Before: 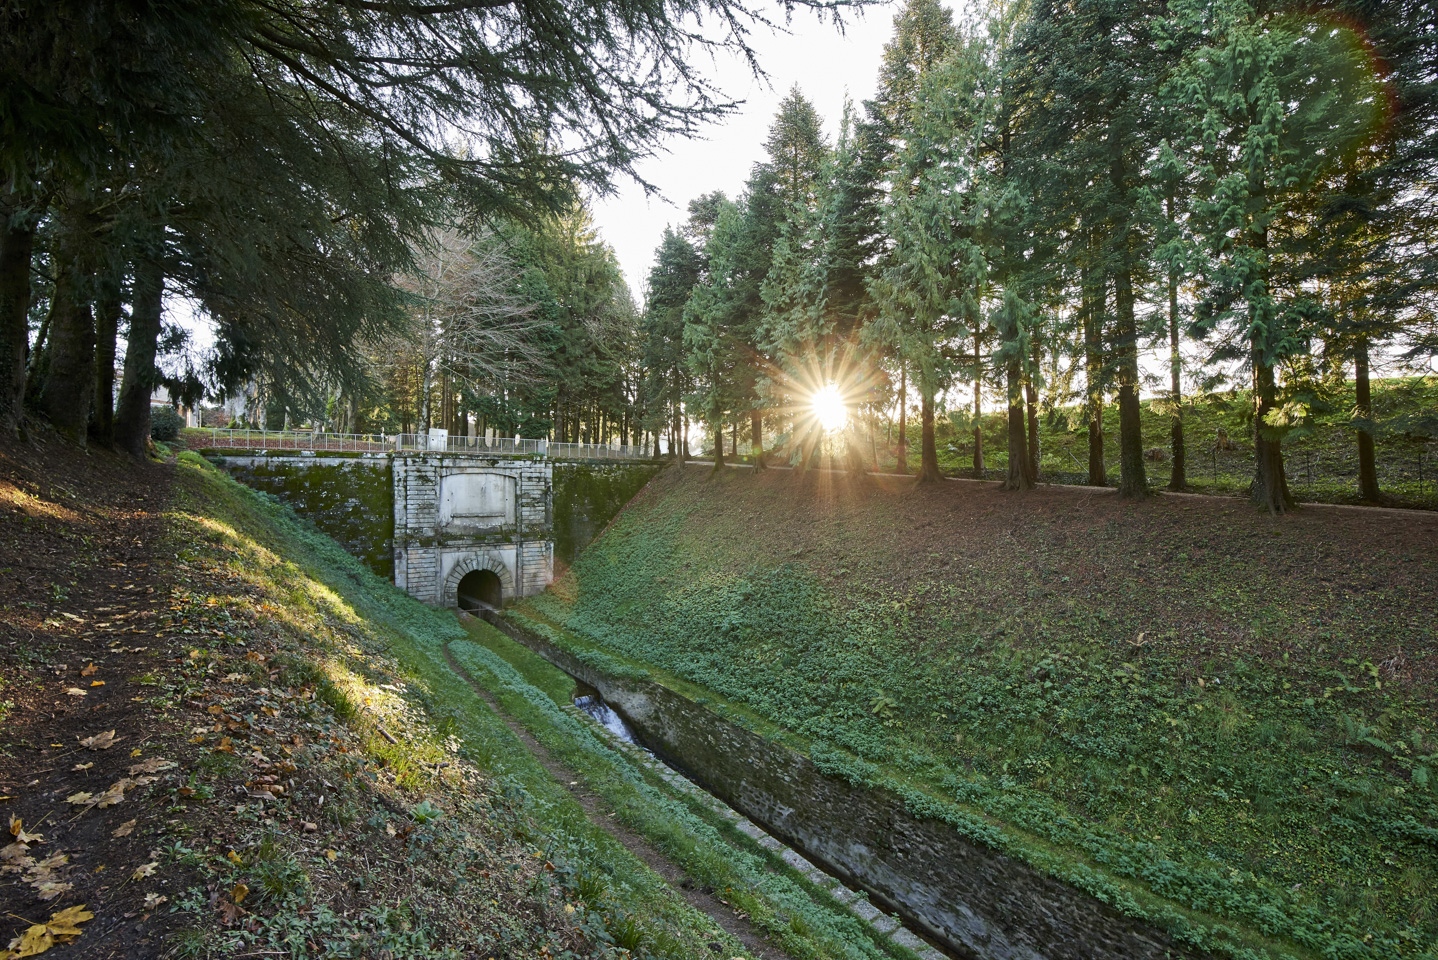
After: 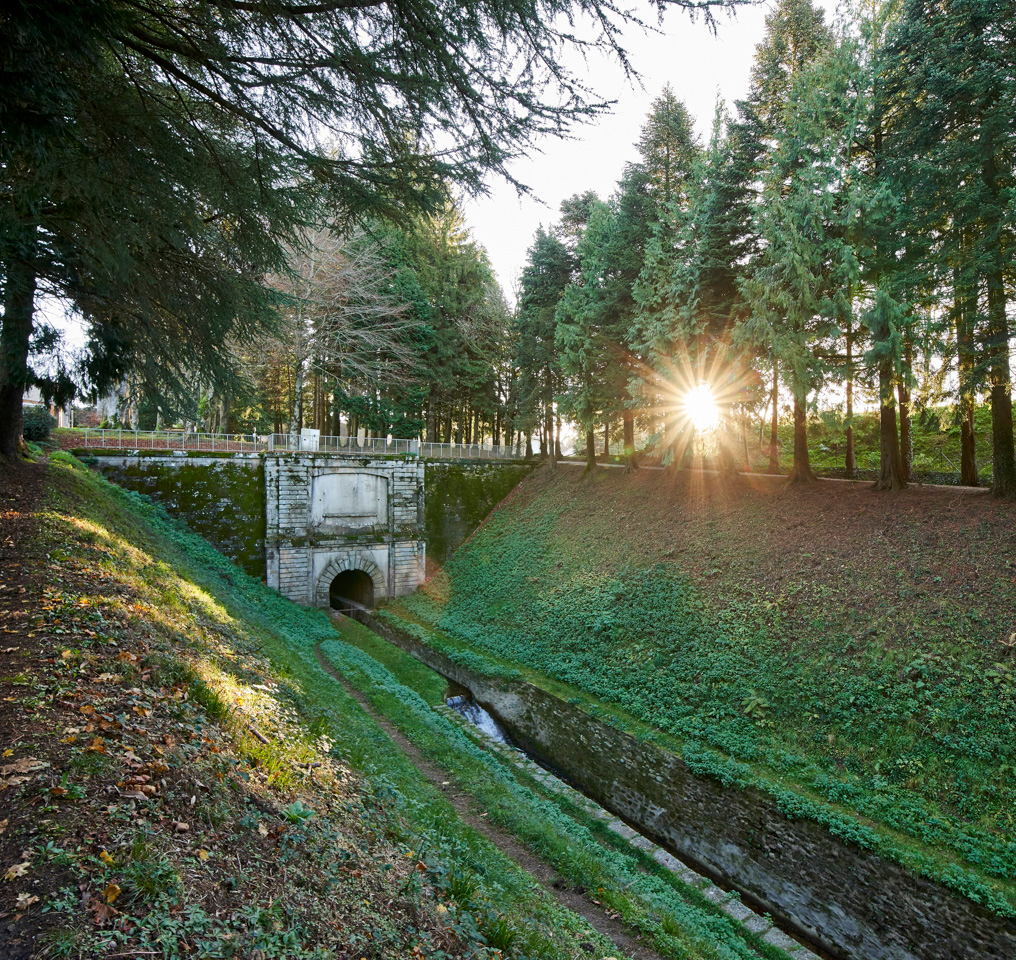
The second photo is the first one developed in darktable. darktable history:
crop and rotate: left 8.938%, right 20.347%
